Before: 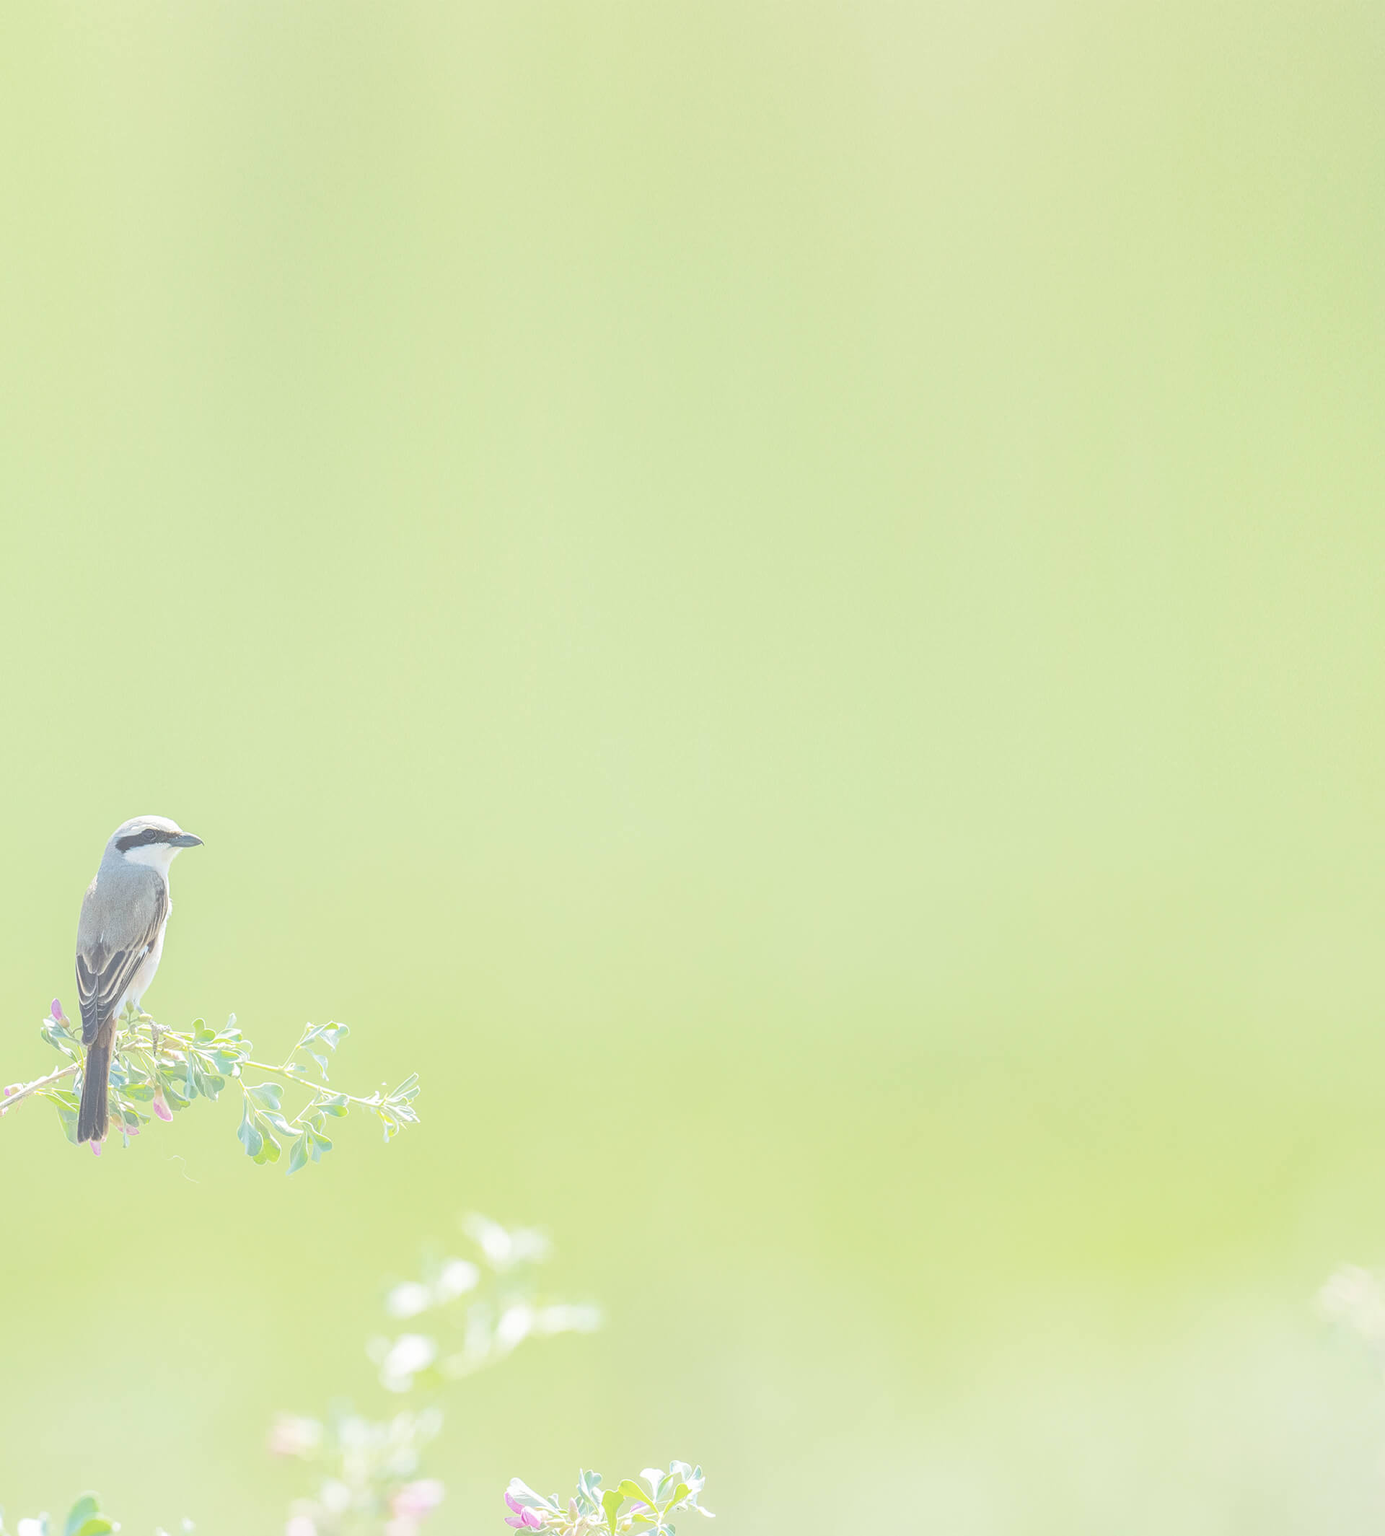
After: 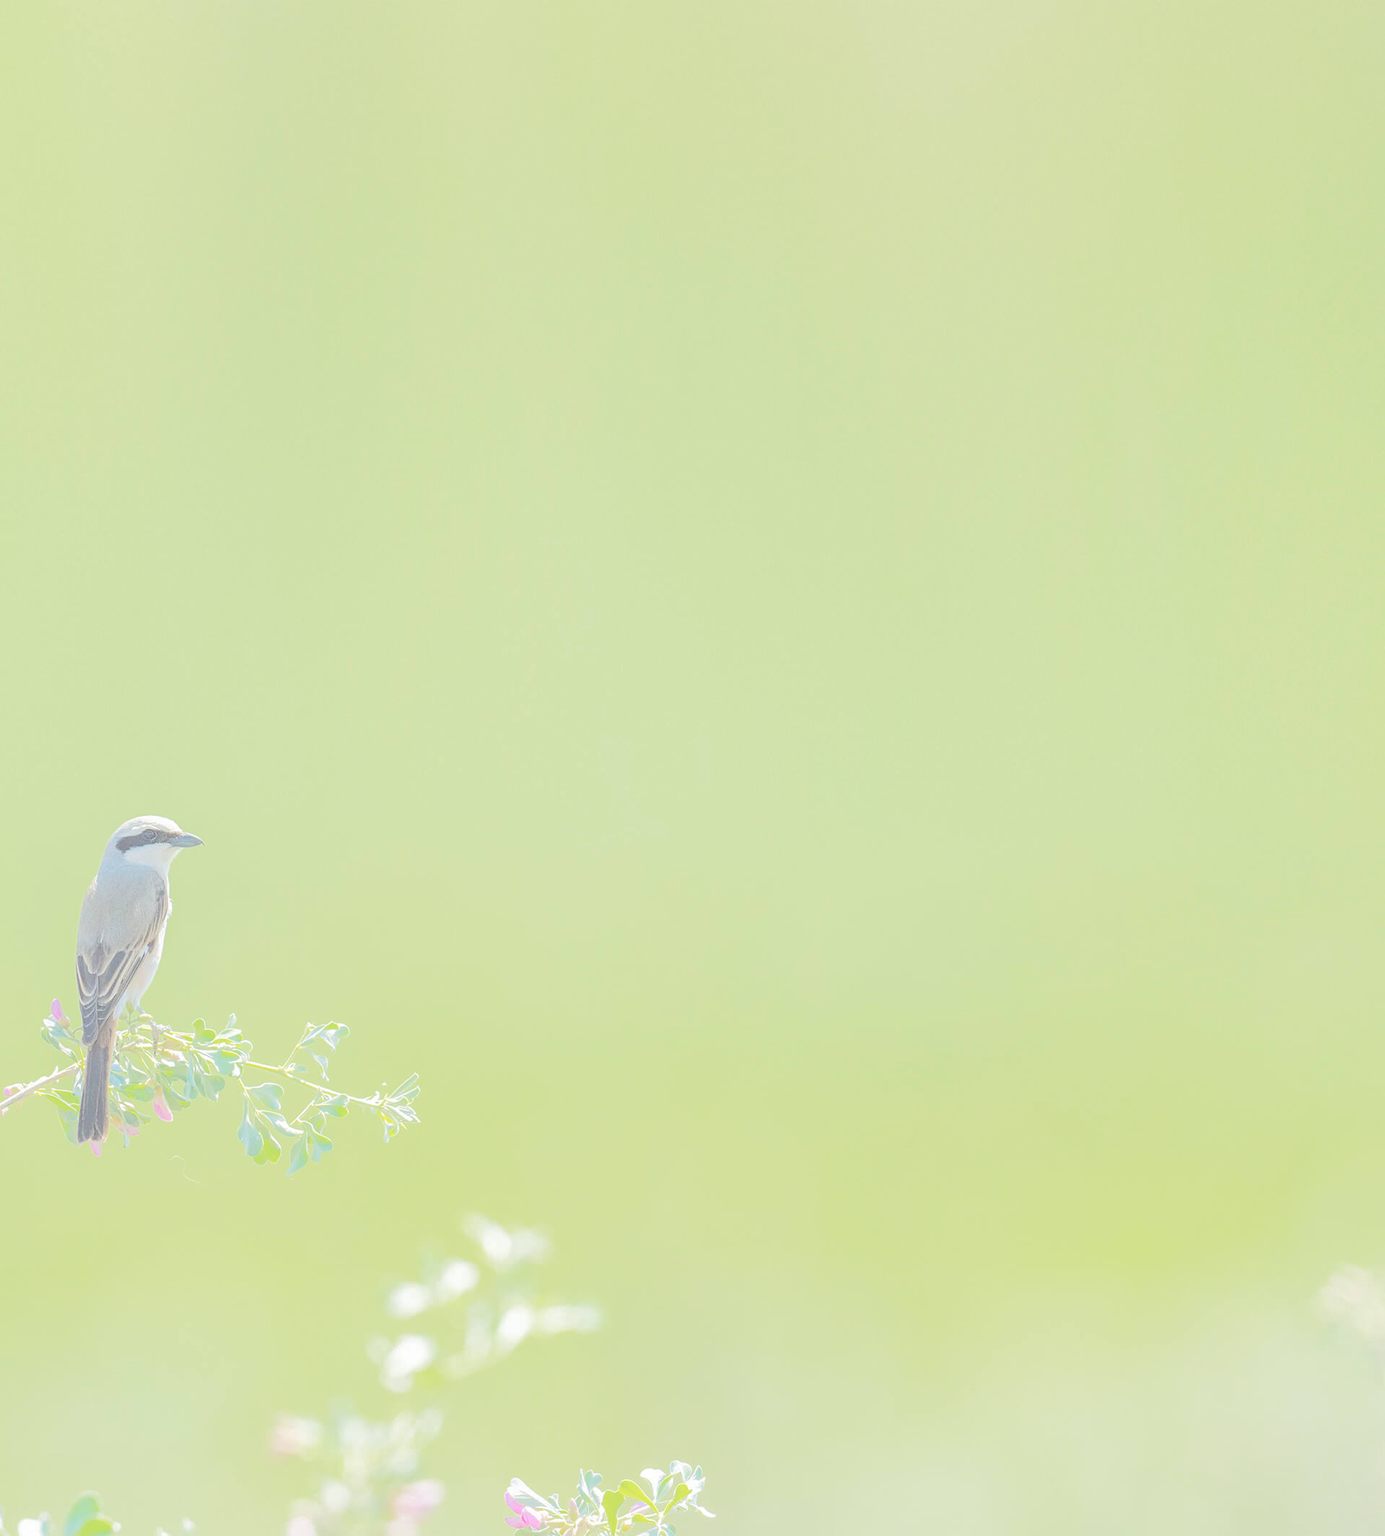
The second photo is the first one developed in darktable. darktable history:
tone curve: curves: ch0 [(0, 0) (0.003, 0.219) (0.011, 0.219) (0.025, 0.223) (0.044, 0.226) (0.069, 0.232) (0.1, 0.24) (0.136, 0.245) (0.177, 0.257) (0.224, 0.281) (0.277, 0.324) (0.335, 0.392) (0.399, 0.484) (0.468, 0.585) (0.543, 0.672) (0.623, 0.741) (0.709, 0.788) (0.801, 0.835) (0.898, 0.878) (1, 1)], color space Lab, independent channels, preserve colors none
